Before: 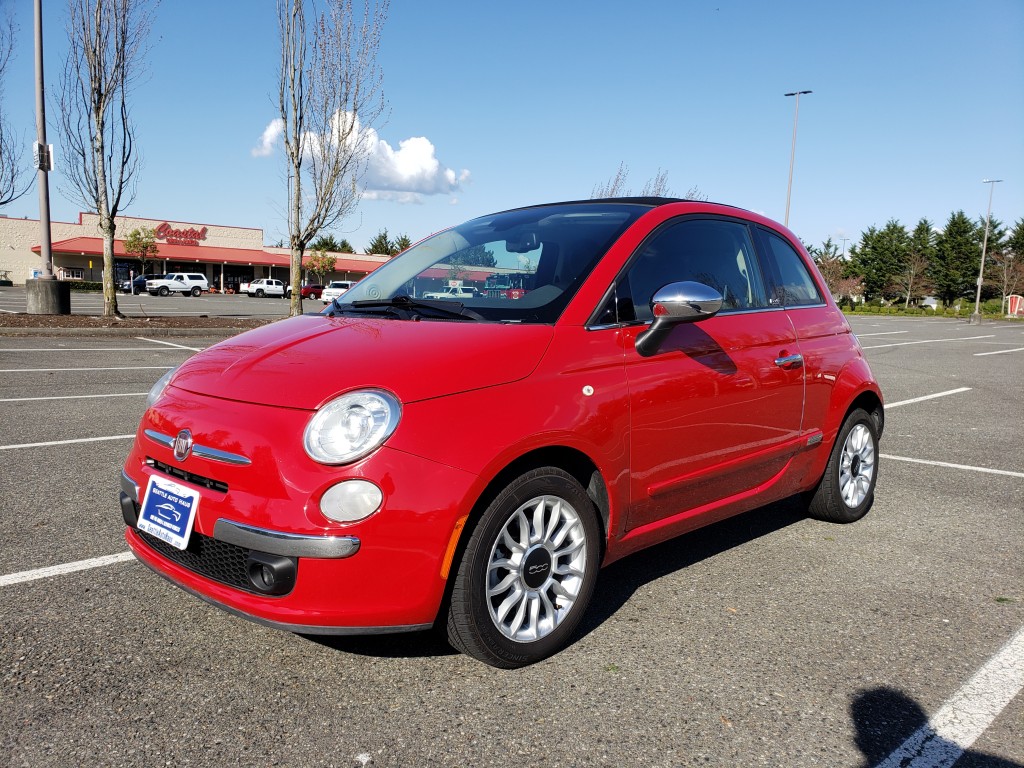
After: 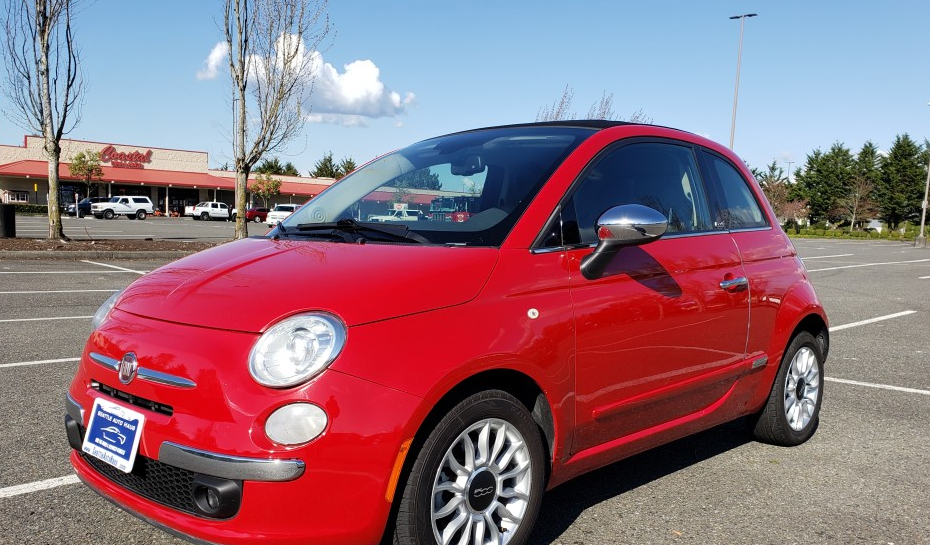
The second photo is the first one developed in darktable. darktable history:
tone equalizer: on, module defaults
crop: left 5.458%, top 10.076%, right 3.716%, bottom 18.959%
